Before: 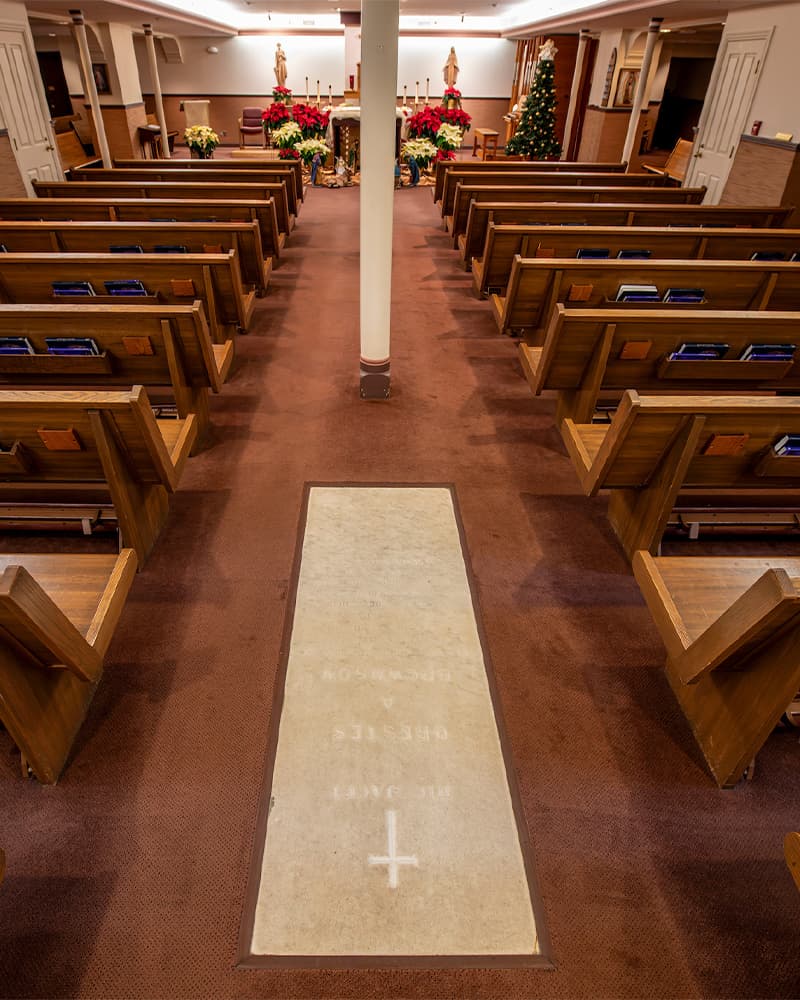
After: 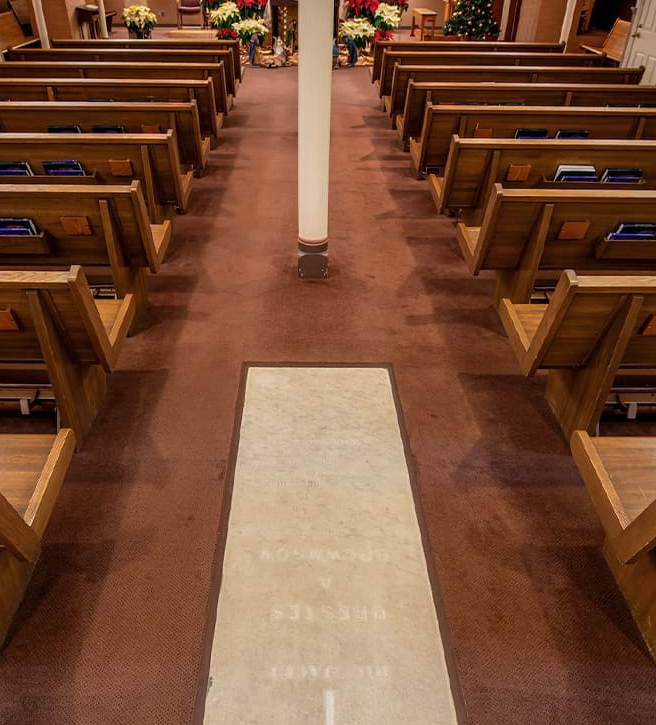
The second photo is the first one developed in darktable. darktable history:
contrast brightness saturation: saturation -0.063
crop: left 7.841%, top 12%, right 10.085%, bottom 15.478%
